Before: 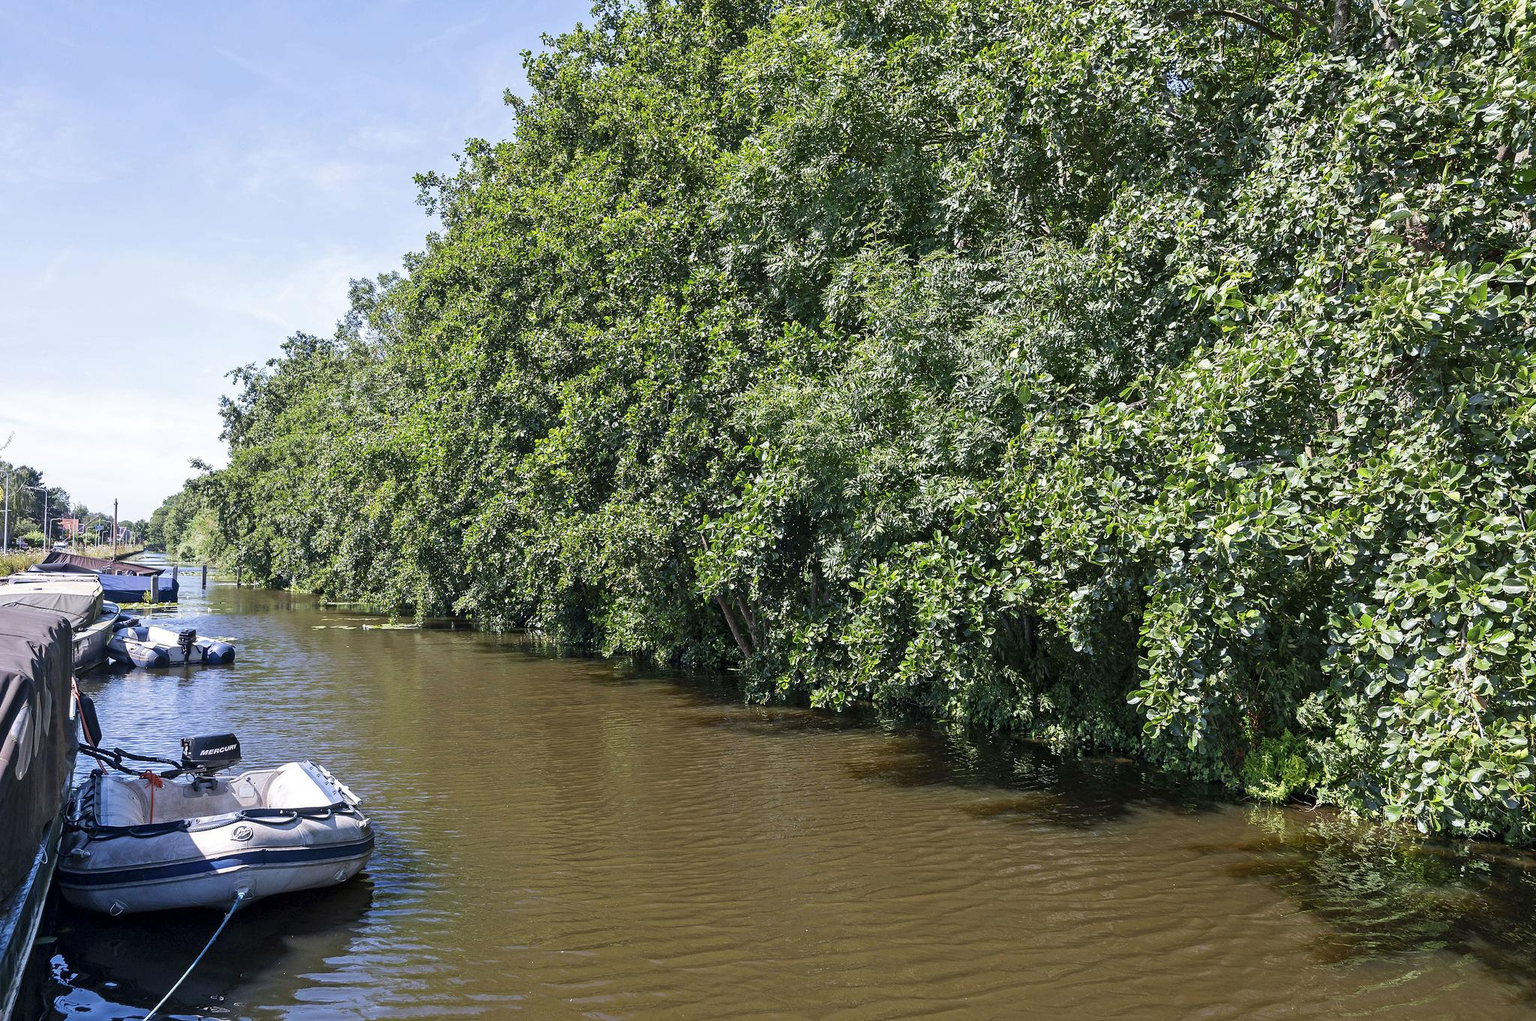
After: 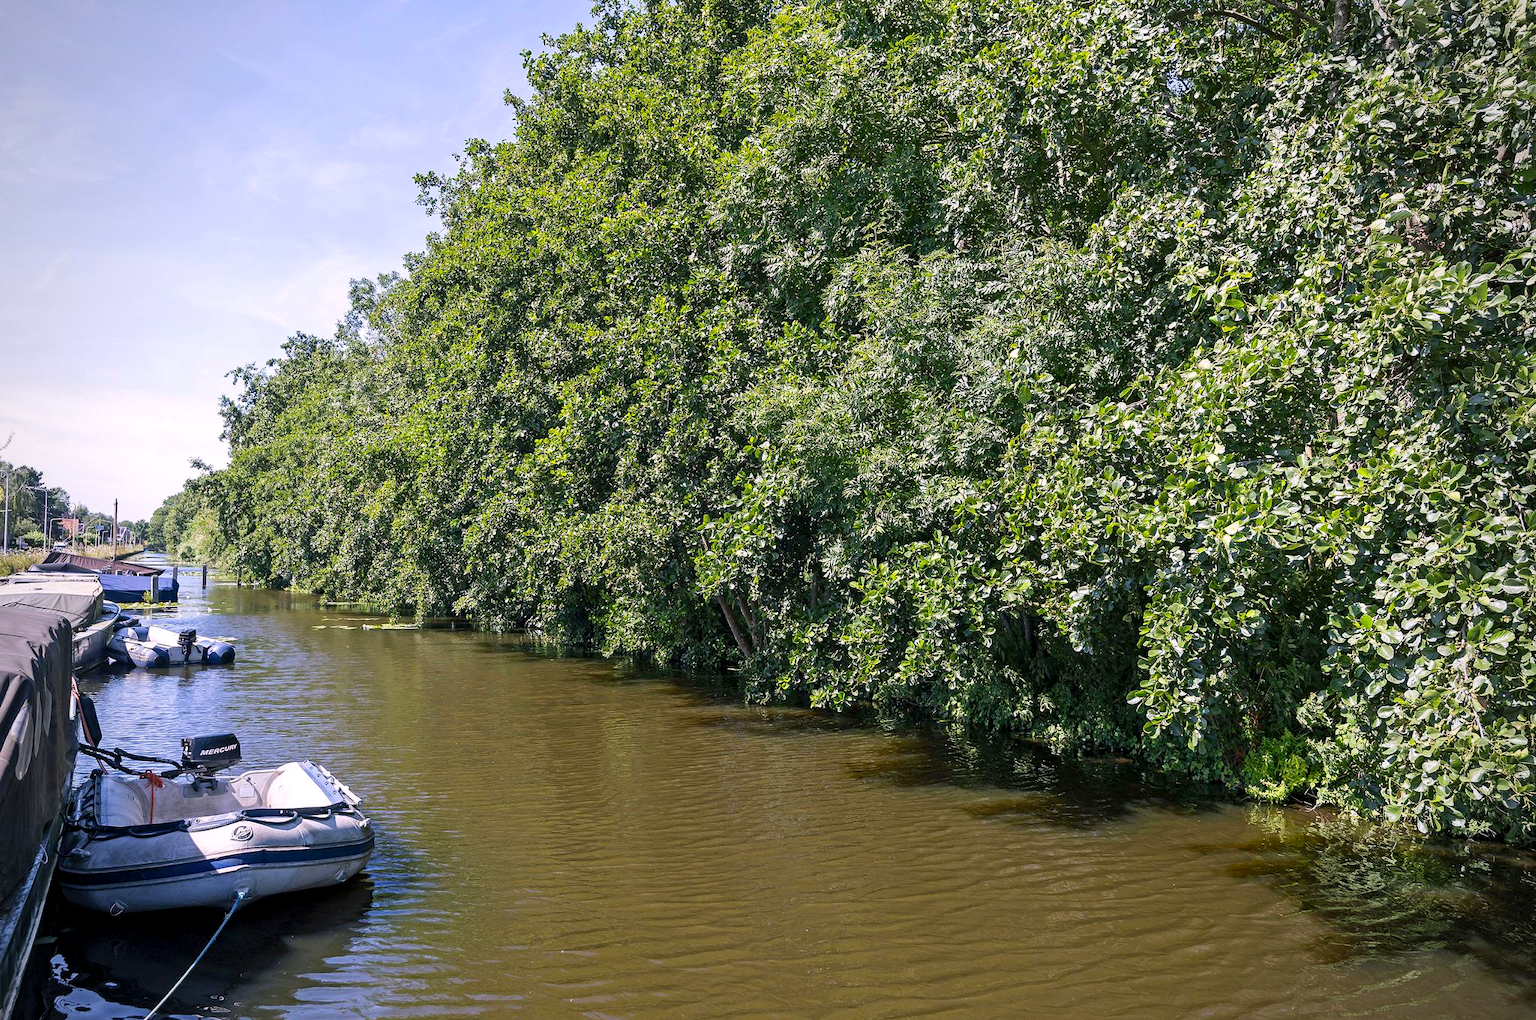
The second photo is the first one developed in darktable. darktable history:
white balance: emerald 1
color balance rgb: shadows lift › chroma 2%, shadows lift › hue 217.2°, power › chroma 0.25%, power › hue 60°, highlights gain › chroma 1.5%, highlights gain › hue 309.6°, global offset › luminance -0.25%, perceptual saturation grading › global saturation 15%, global vibrance 15%
levels: levels [0, 0.492, 0.984]
vignetting: fall-off radius 60.92%
